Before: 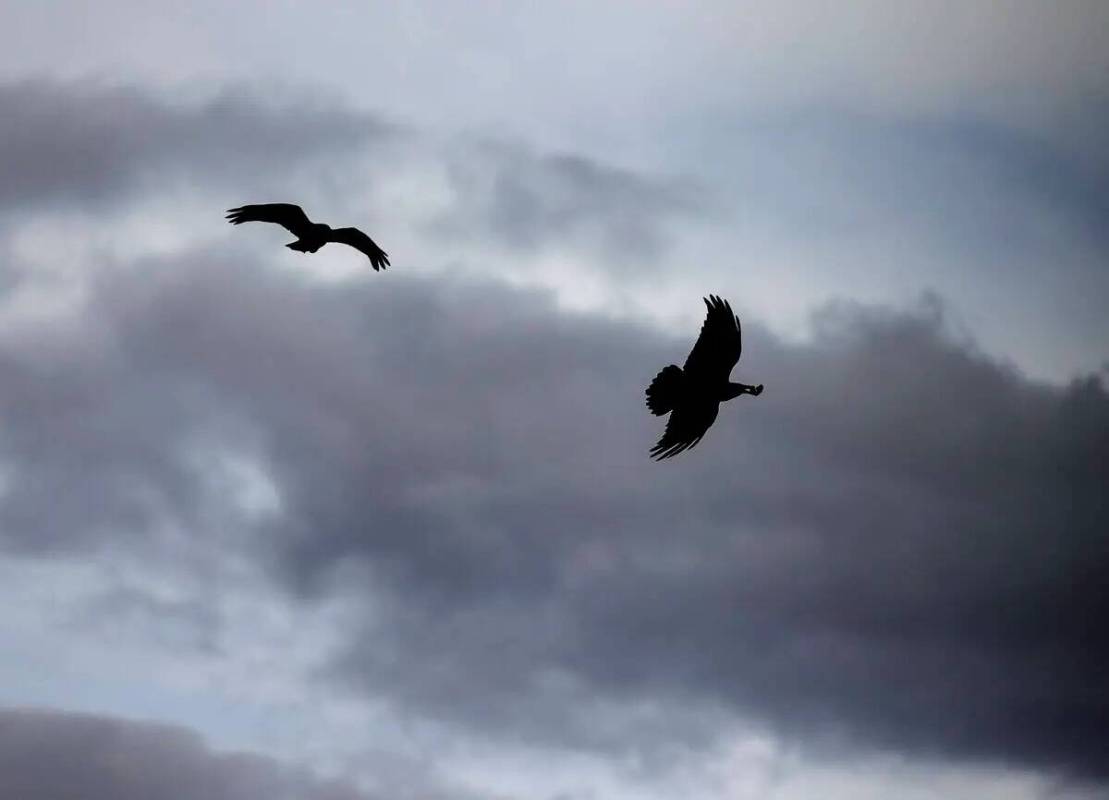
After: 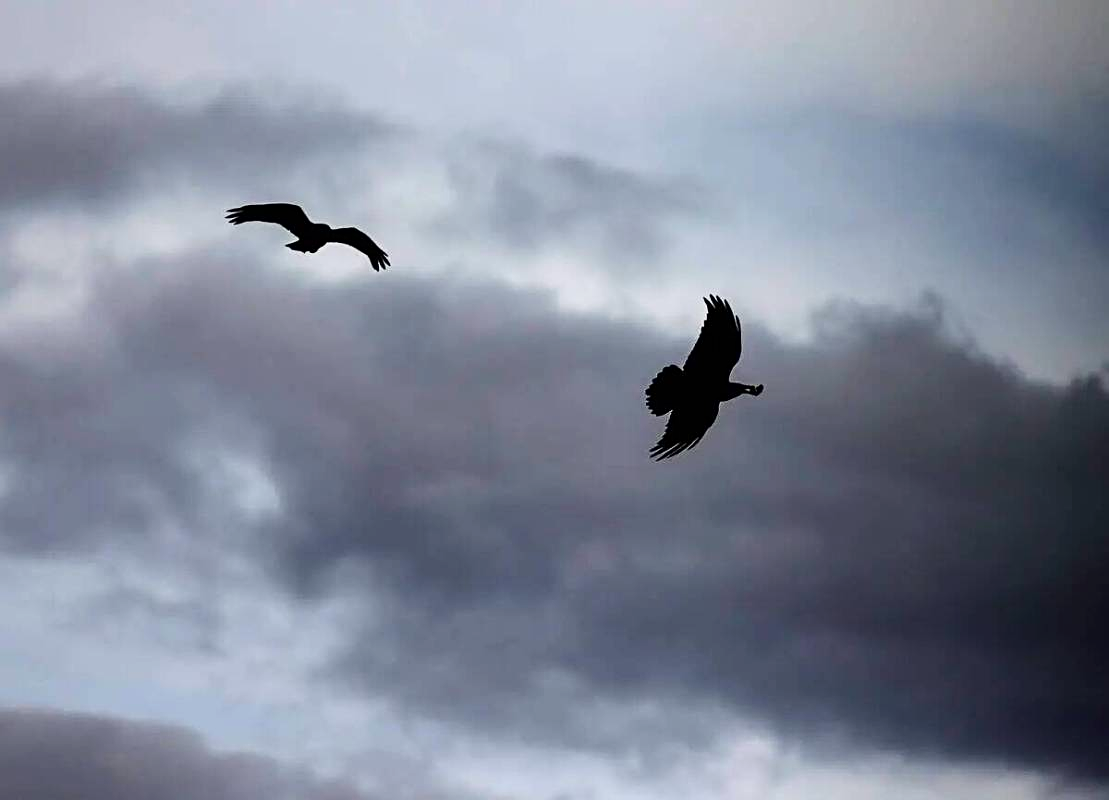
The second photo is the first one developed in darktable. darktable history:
contrast brightness saturation: contrast 0.15, brightness -0.009, saturation 0.096
sharpen: radius 2.53, amount 0.327
